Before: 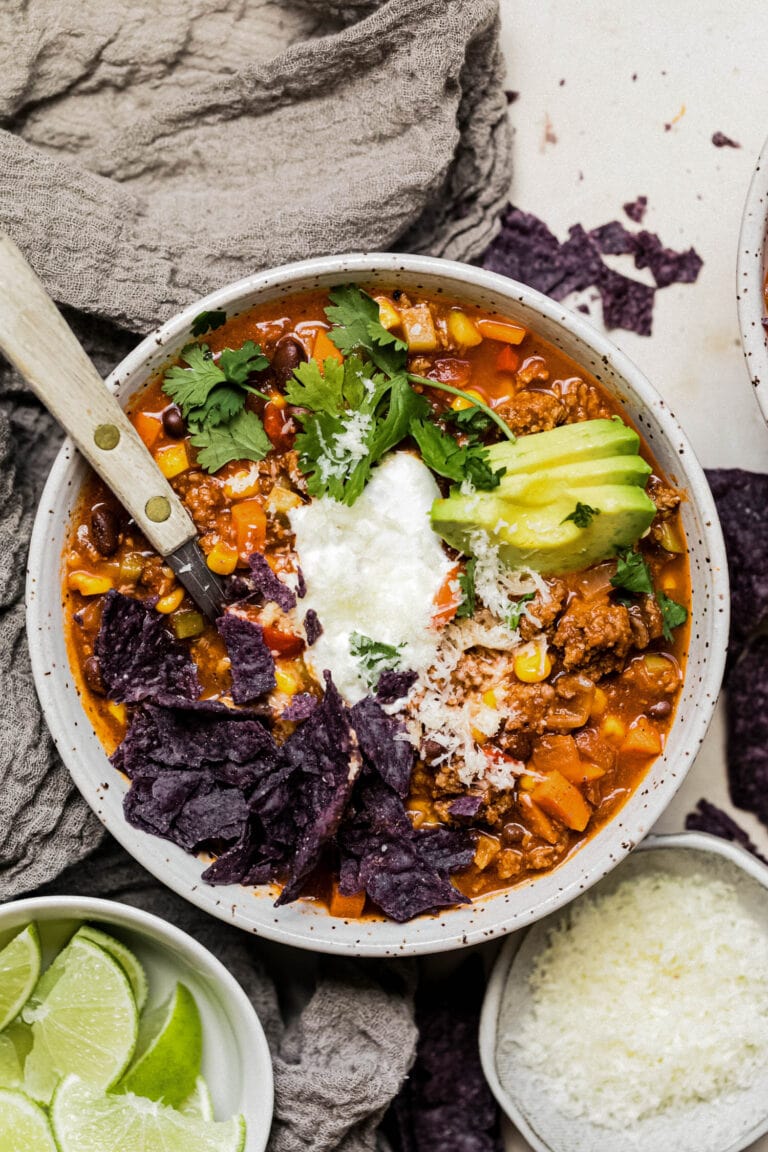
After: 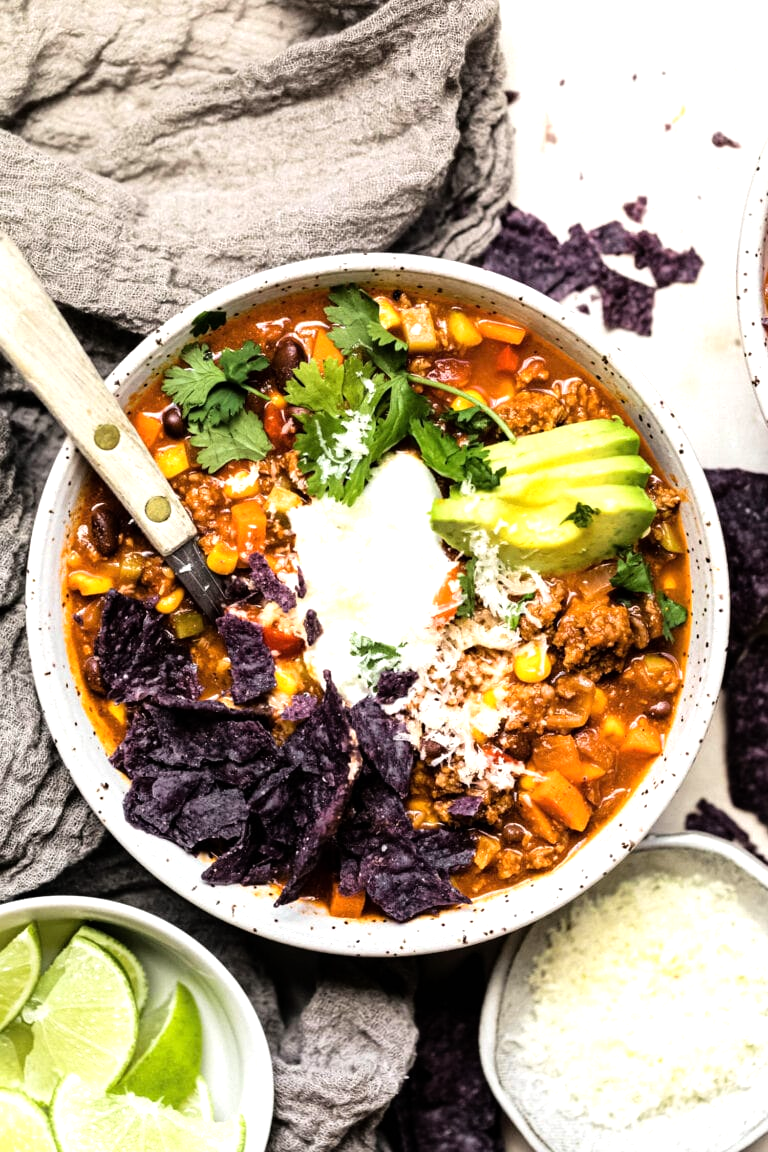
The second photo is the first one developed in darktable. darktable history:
tone equalizer: -8 EV -0.717 EV, -7 EV -0.727 EV, -6 EV -0.58 EV, -5 EV -0.36 EV, -3 EV 0.374 EV, -2 EV 0.6 EV, -1 EV 0.694 EV, +0 EV 0.722 EV
